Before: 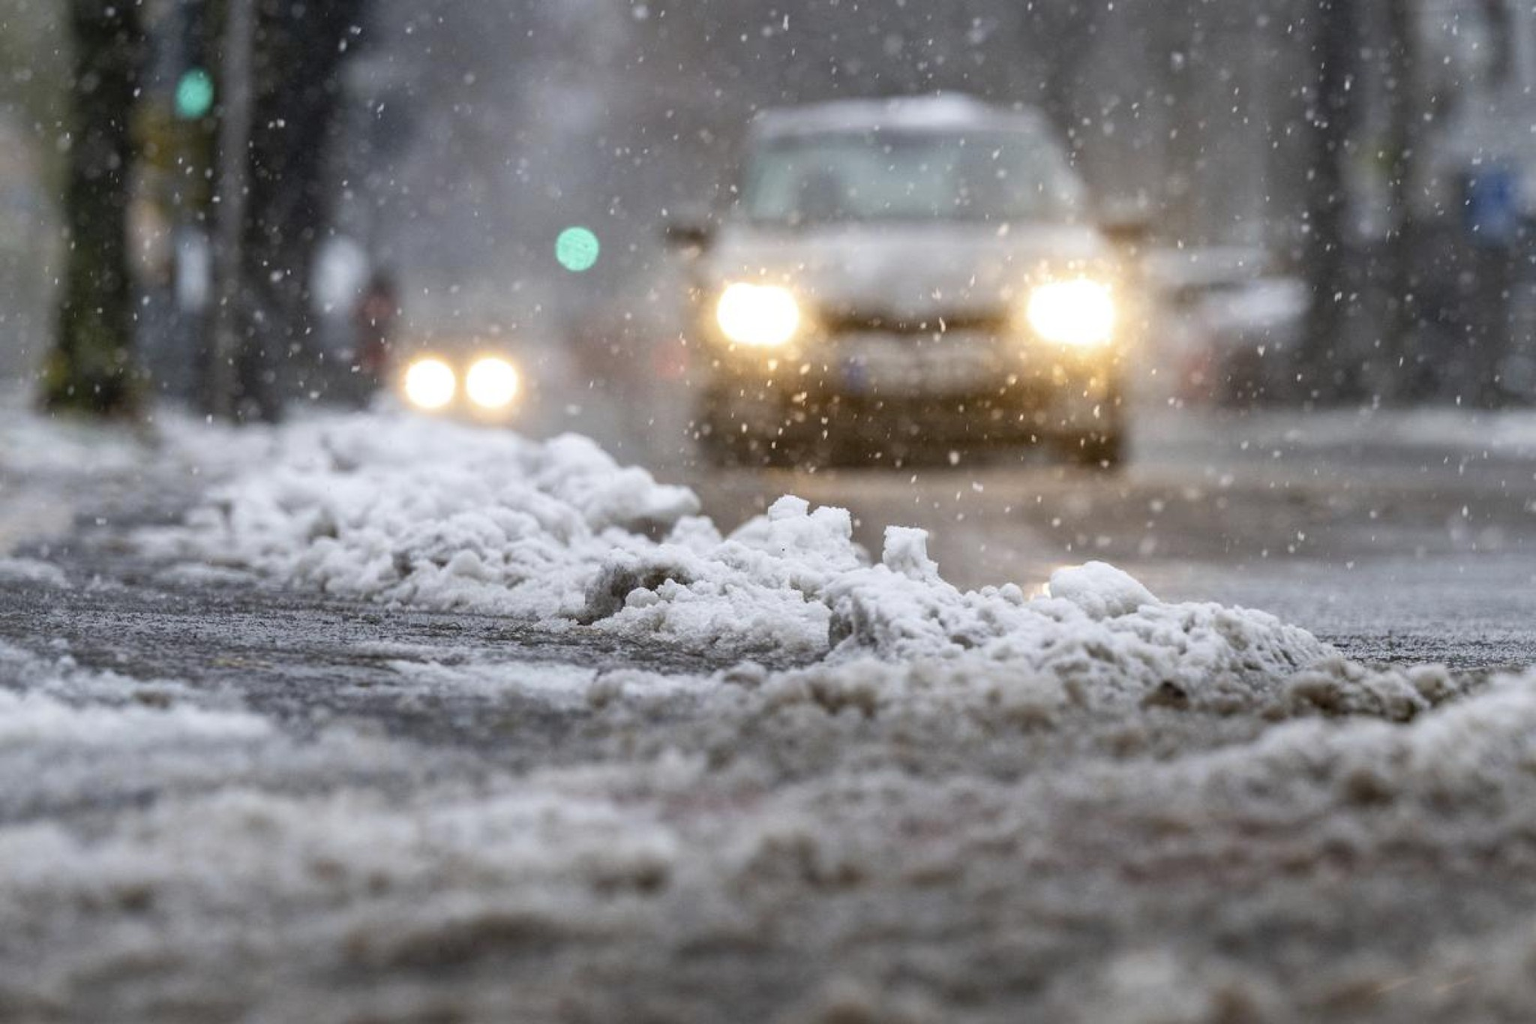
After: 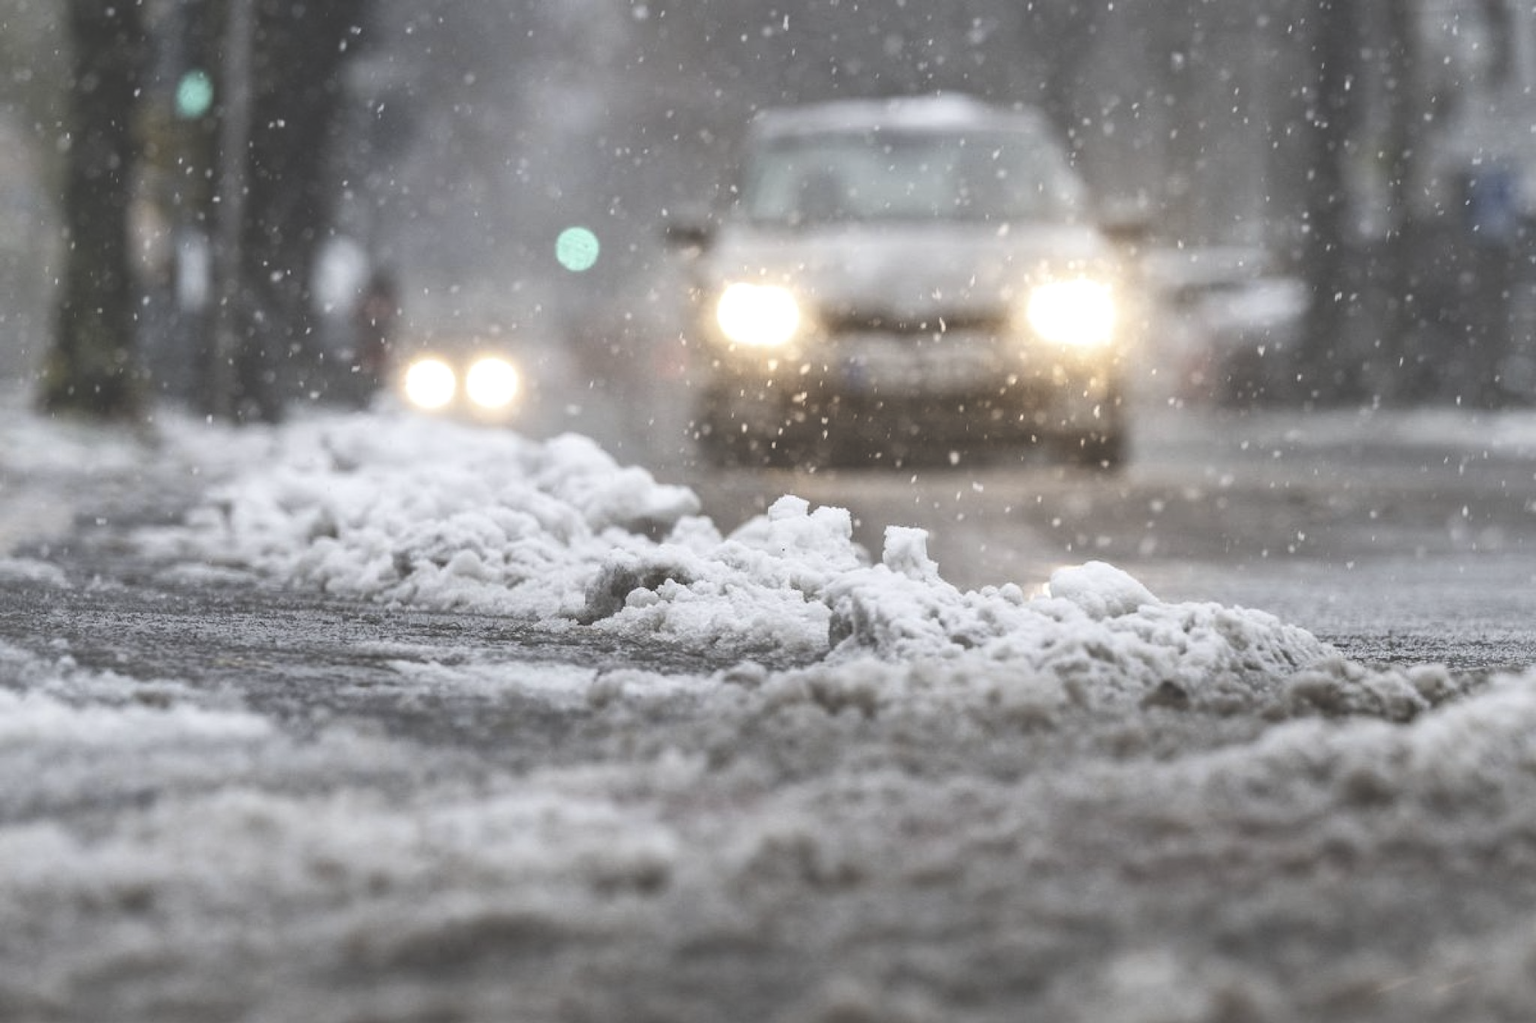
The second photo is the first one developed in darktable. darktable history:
exposure: black level correction -0.041, exposure 0.064 EV, compensate highlight preservation false
base curve: curves: ch0 [(0, 0) (0.989, 0.992)], preserve colors none
contrast brightness saturation: contrast 0.1, saturation -0.36
